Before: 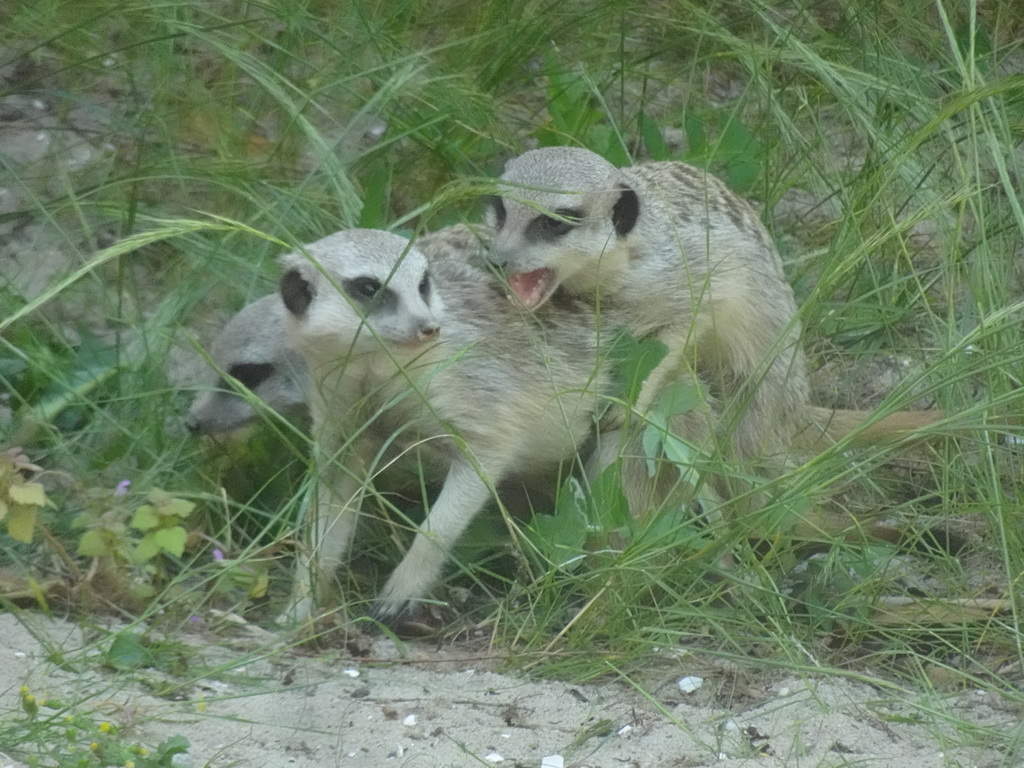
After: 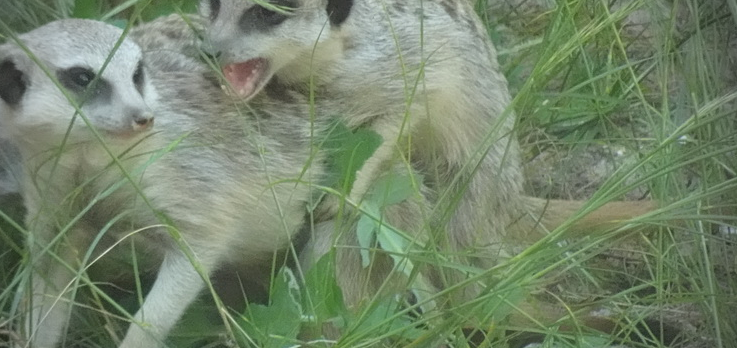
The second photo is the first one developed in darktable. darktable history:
exposure: exposure 0.132 EV, compensate highlight preservation false
vignetting: fall-off radius 32.37%, center (-0.035, 0.142)
crop and rotate: left 27.987%, top 27.444%, bottom 27.238%
